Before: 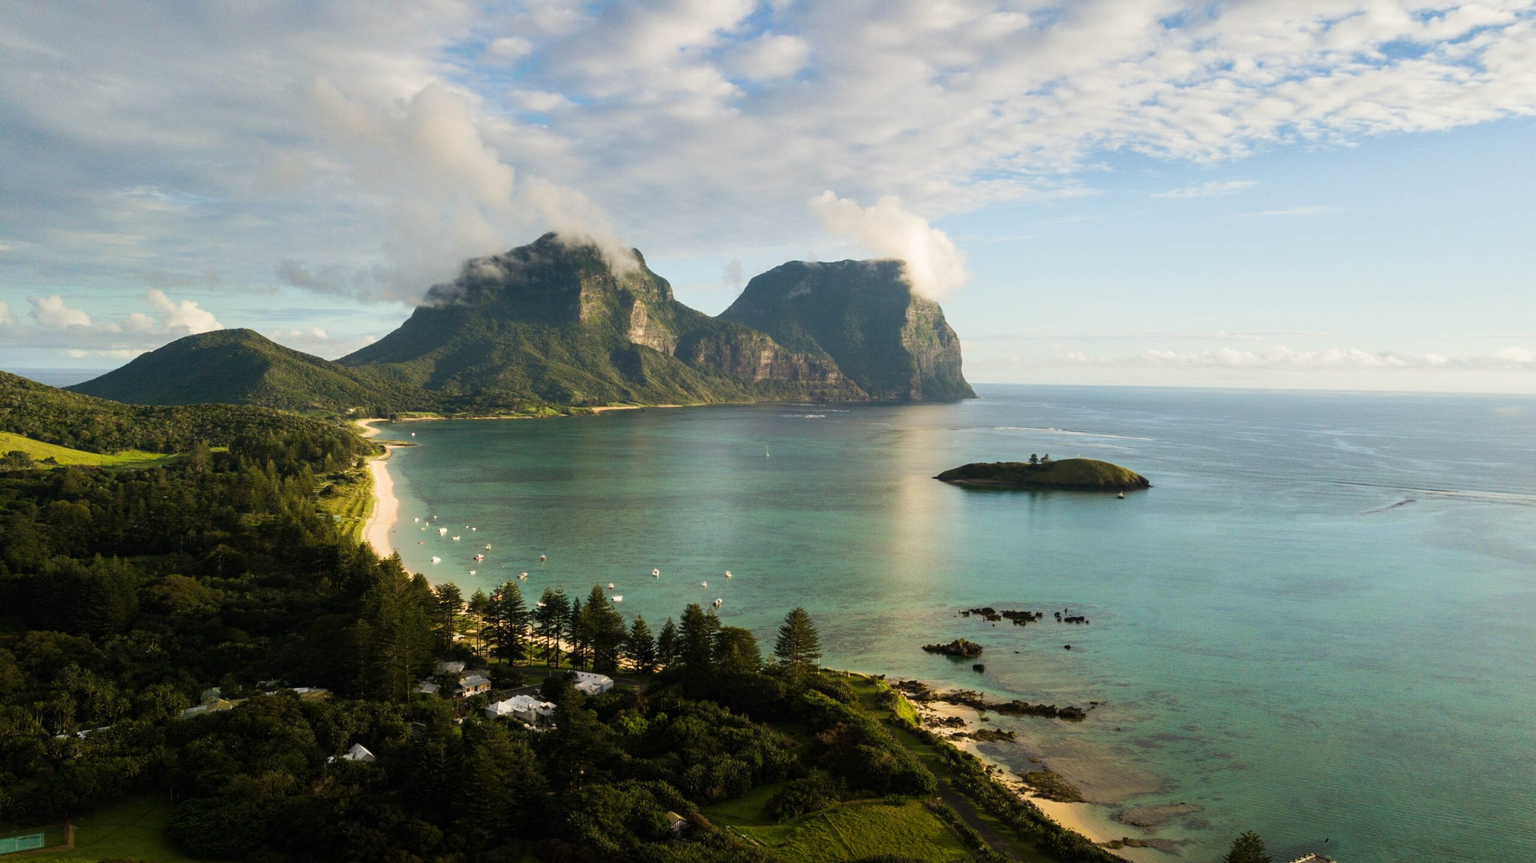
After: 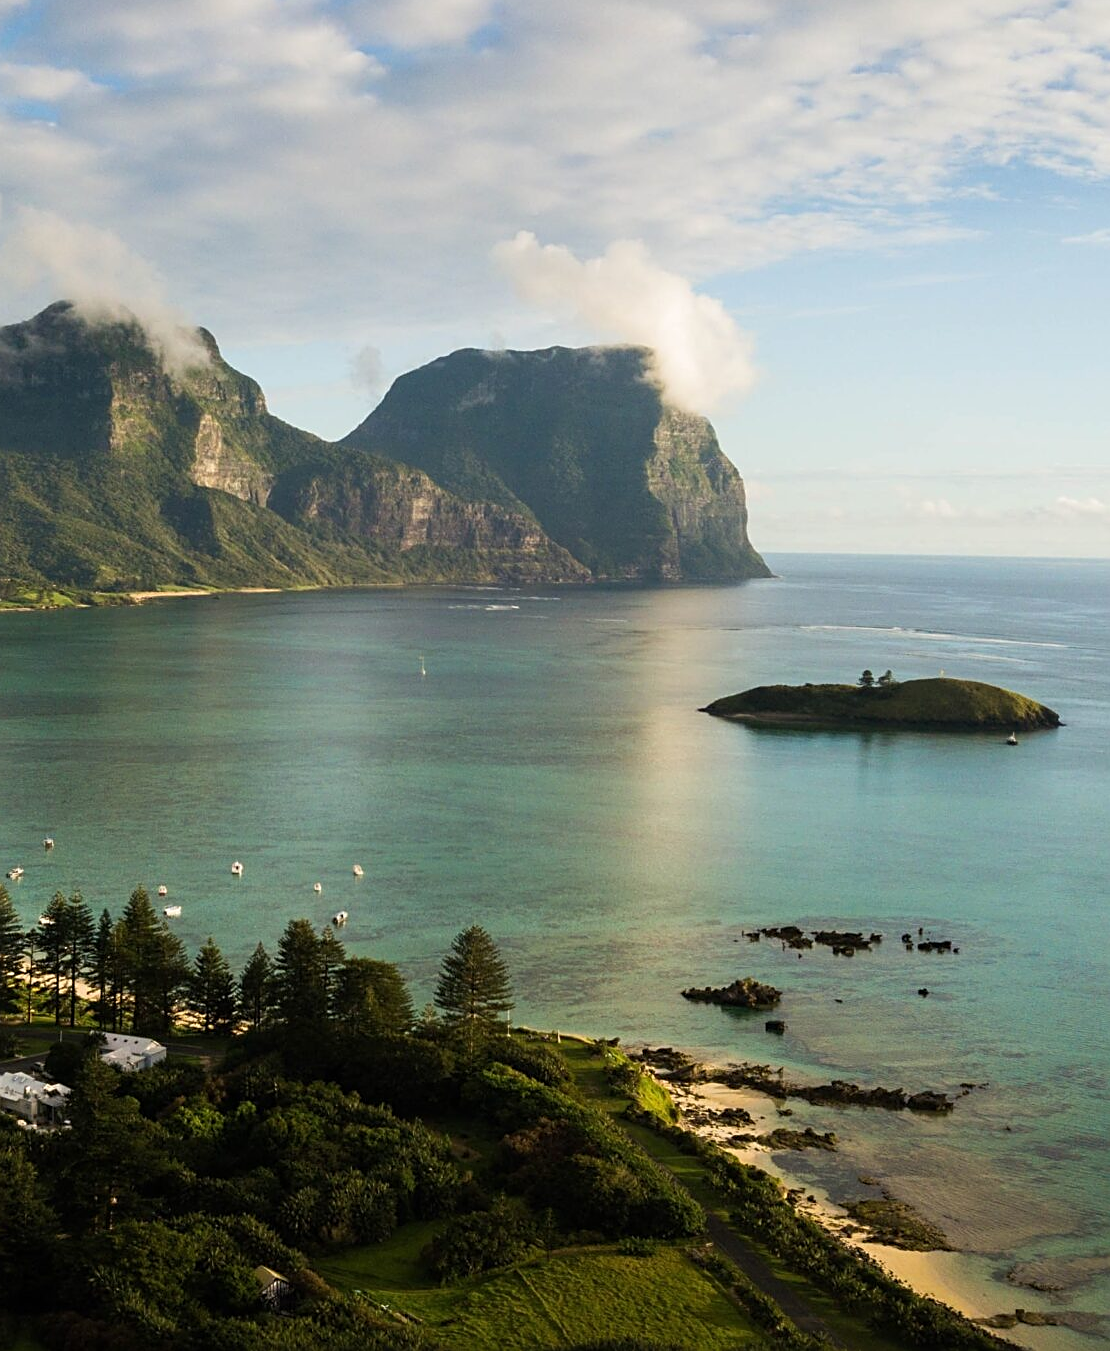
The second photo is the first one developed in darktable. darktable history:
sharpen: on, module defaults
crop: left 33.452%, top 6.025%, right 23.155%
